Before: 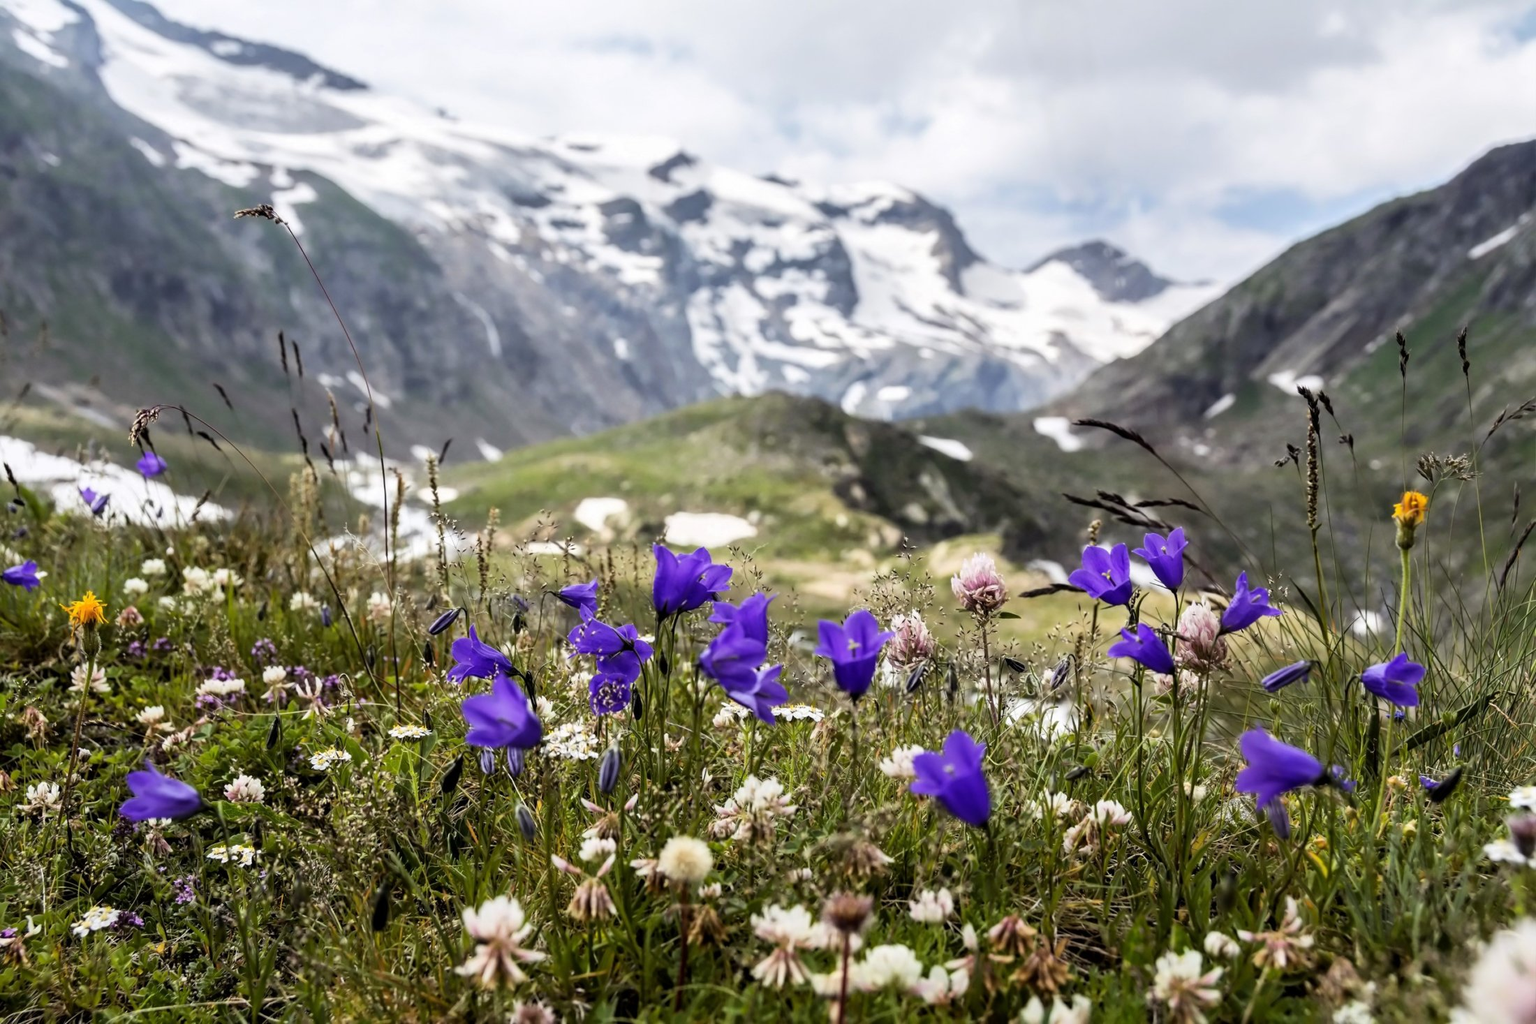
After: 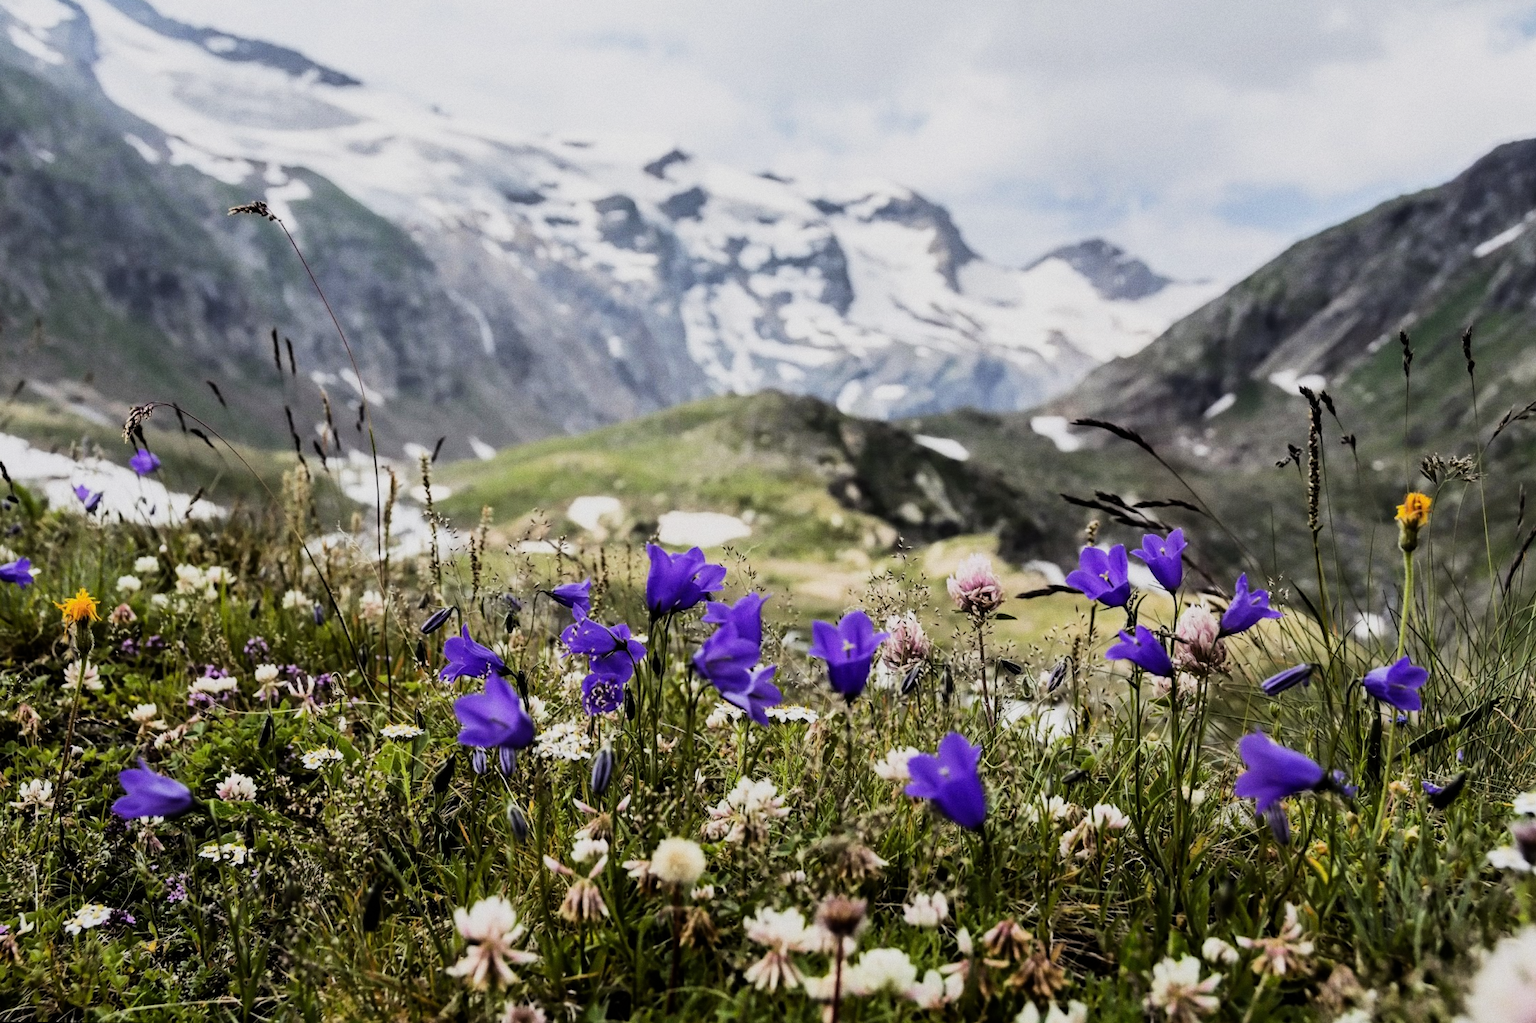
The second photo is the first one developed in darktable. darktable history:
rotate and perspective: rotation 0.192°, lens shift (horizontal) -0.015, crop left 0.005, crop right 0.996, crop top 0.006, crop bottom 0.99
filmic rgb: black relative exposure -7.5 EV, white relative exposure 5 EV, hardness 3.31, contrast 1.3, contrast in shadows safe
grain: coarseness 7.08 ISO, strength 21.67%, mid-tones bias 59.58%
